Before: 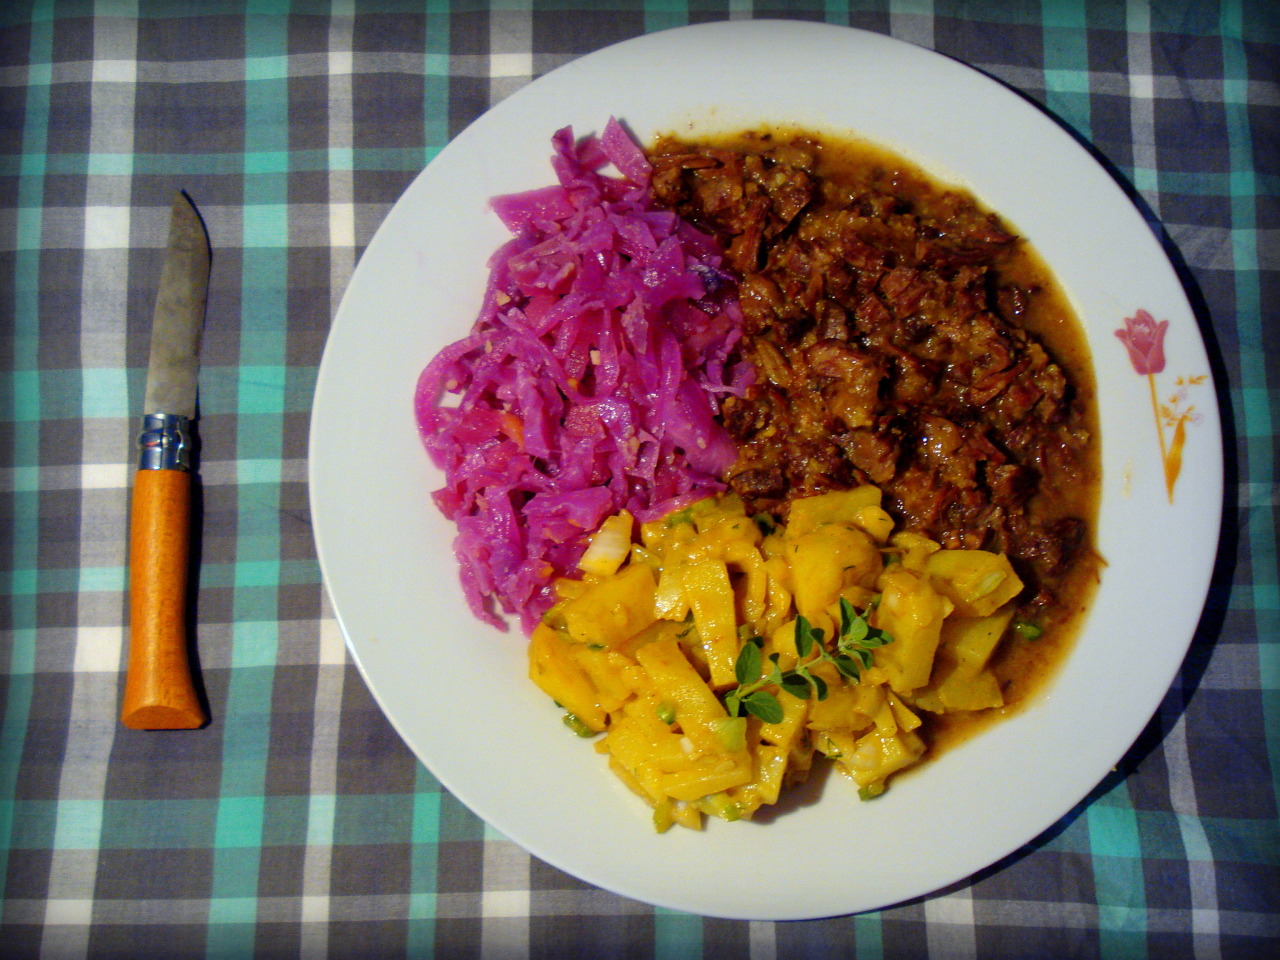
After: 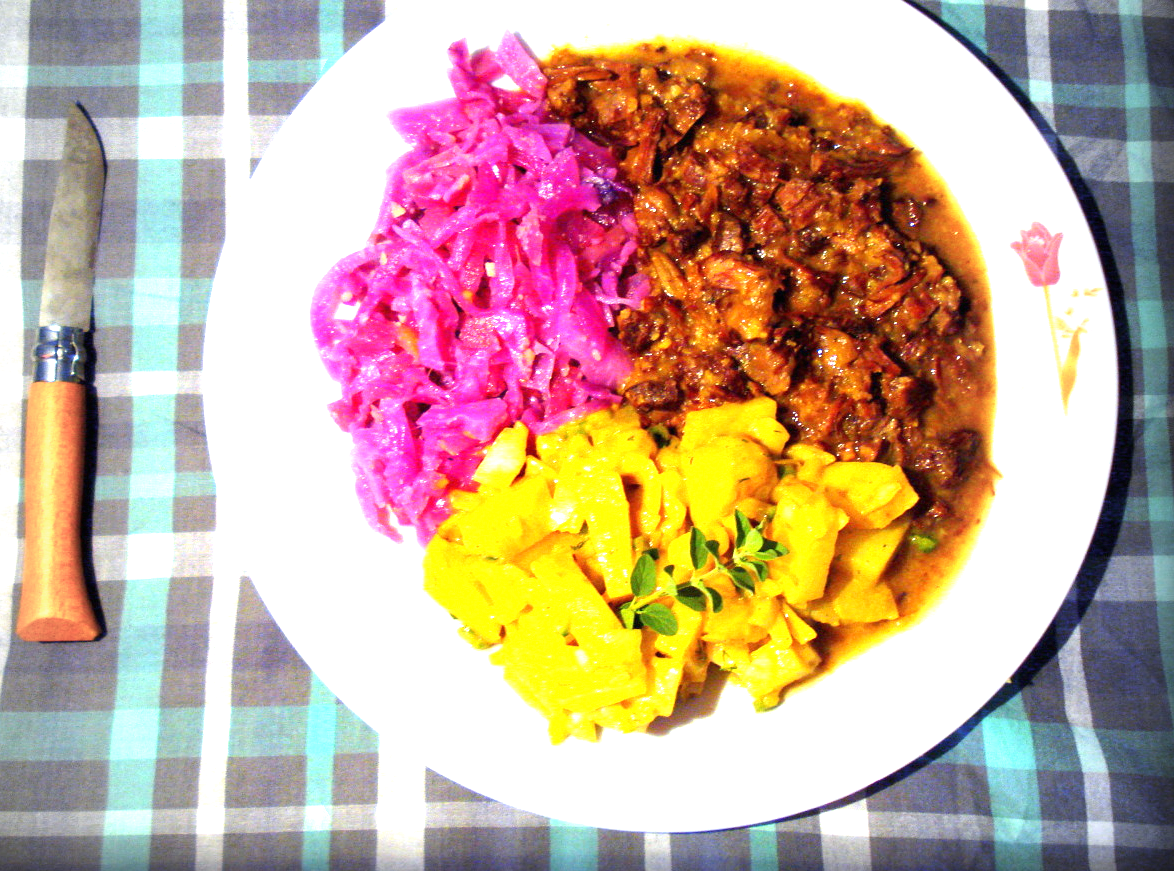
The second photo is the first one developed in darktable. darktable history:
exposure: black level correction 0, exposure 2 EV, compensate highlight preservation false
vignetting: fall-off start 97%, fall-off radius 100%, width/height ratio 0.609, unbound false
crop and rotate: left 8.262%, top 9.226%
